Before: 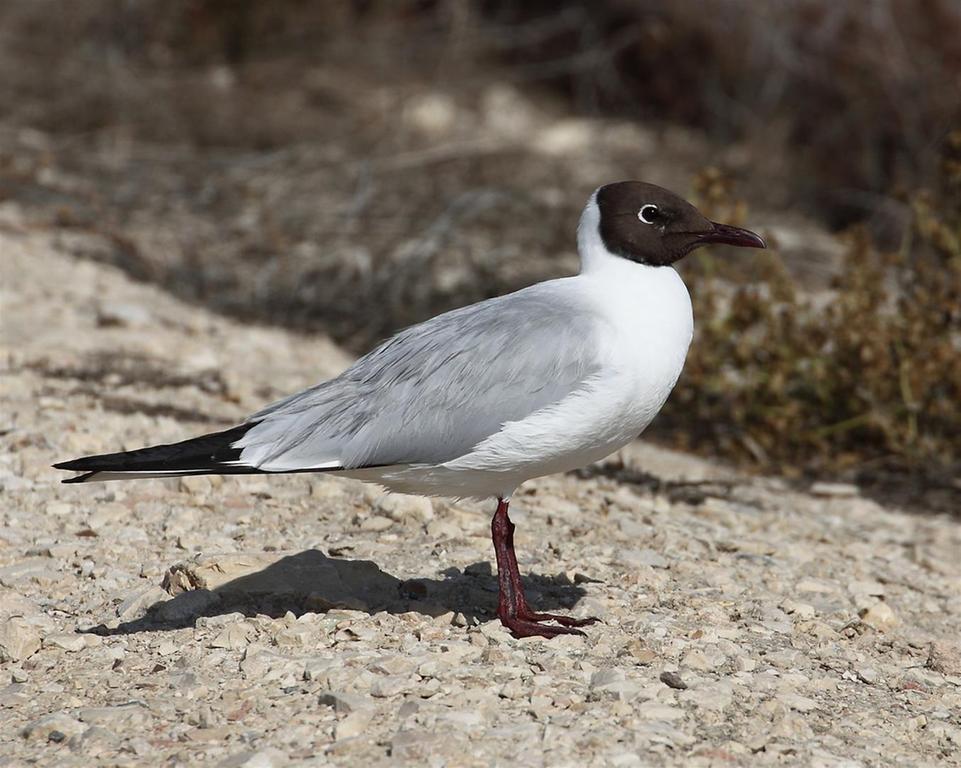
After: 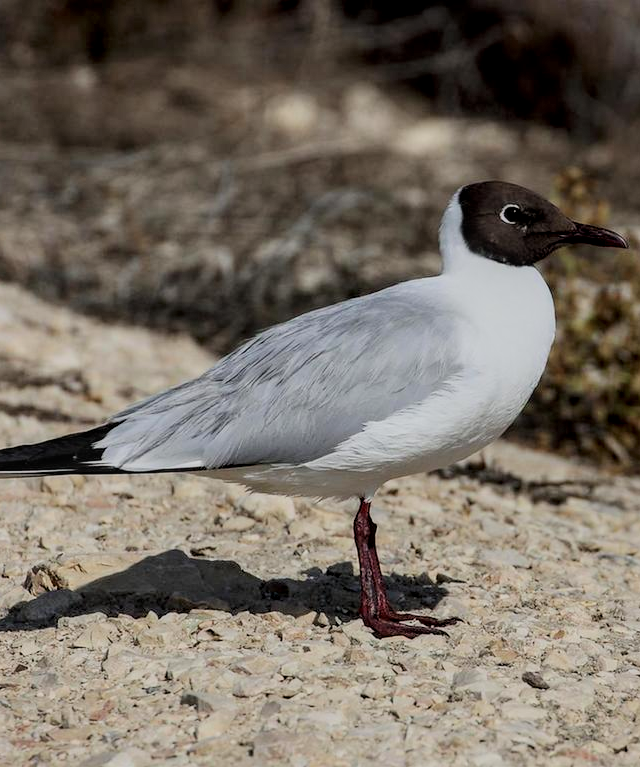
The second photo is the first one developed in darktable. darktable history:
contrast brightness saturation: saturation 0.18
crop and rotate: left 14.436%, right 18.898%
local contrast: detail 130%
filmic rgb: black relative exposure -7.15 EV, white relative exposure 5.36 EV, hardness 3.02, color science v6 (2022)
